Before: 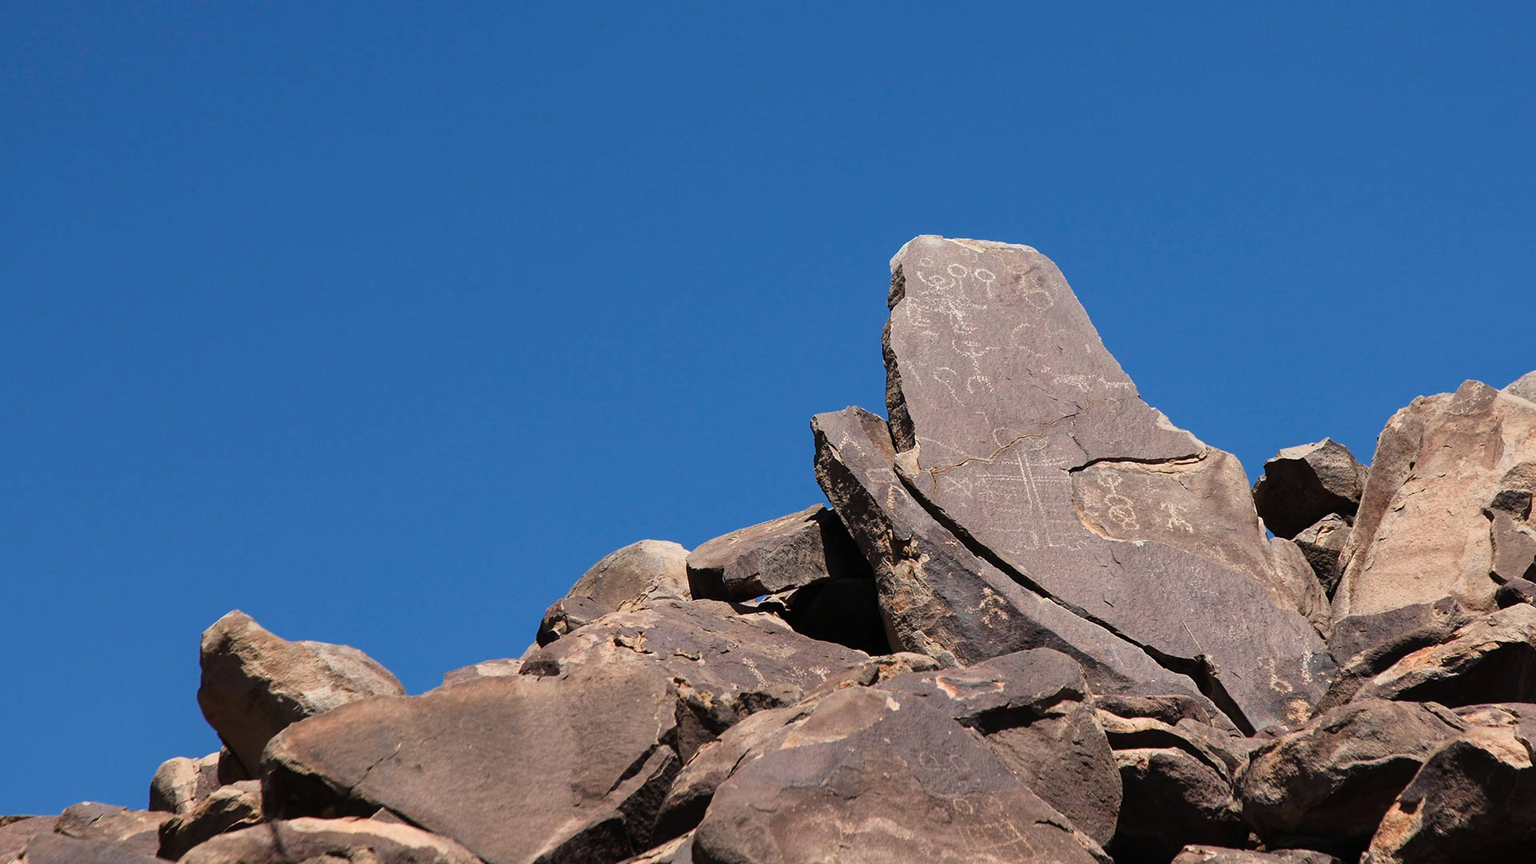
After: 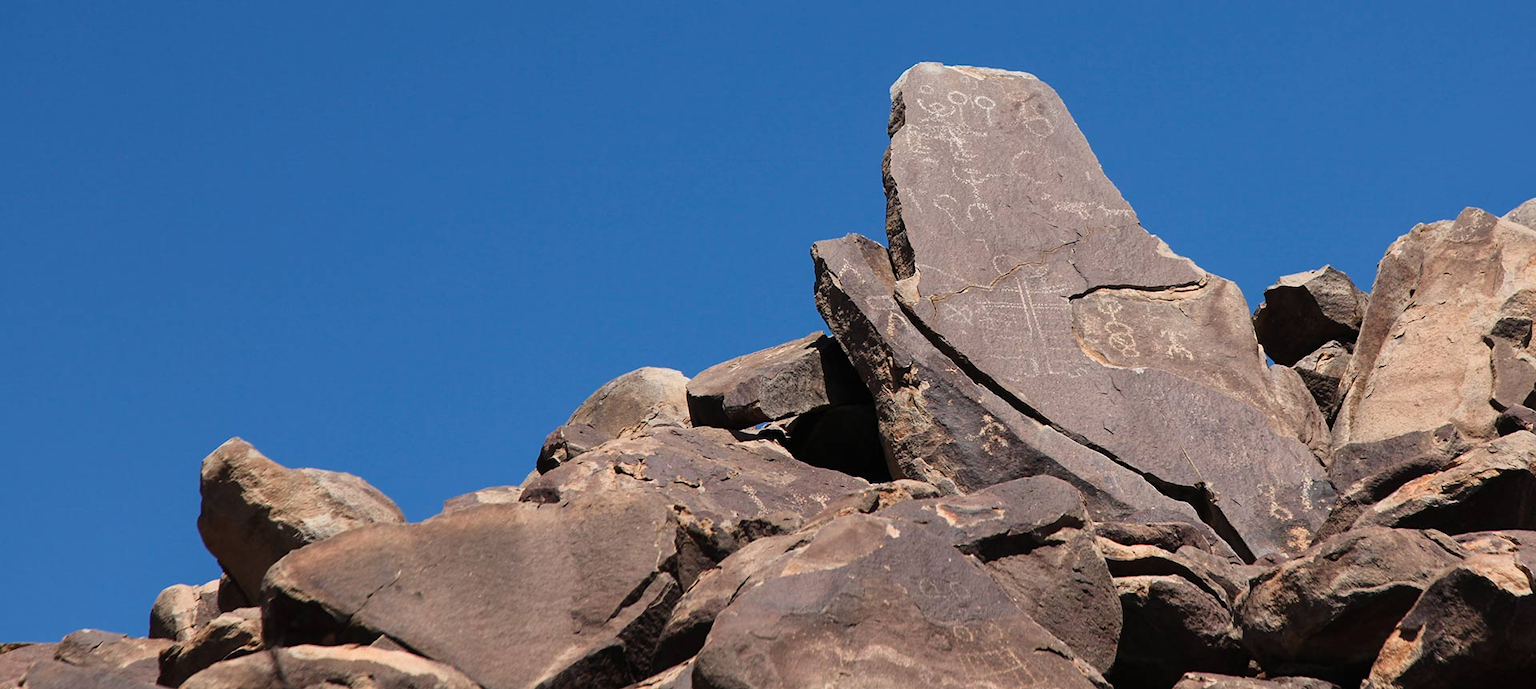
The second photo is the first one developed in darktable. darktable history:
crop and rotate: top 20.133%
